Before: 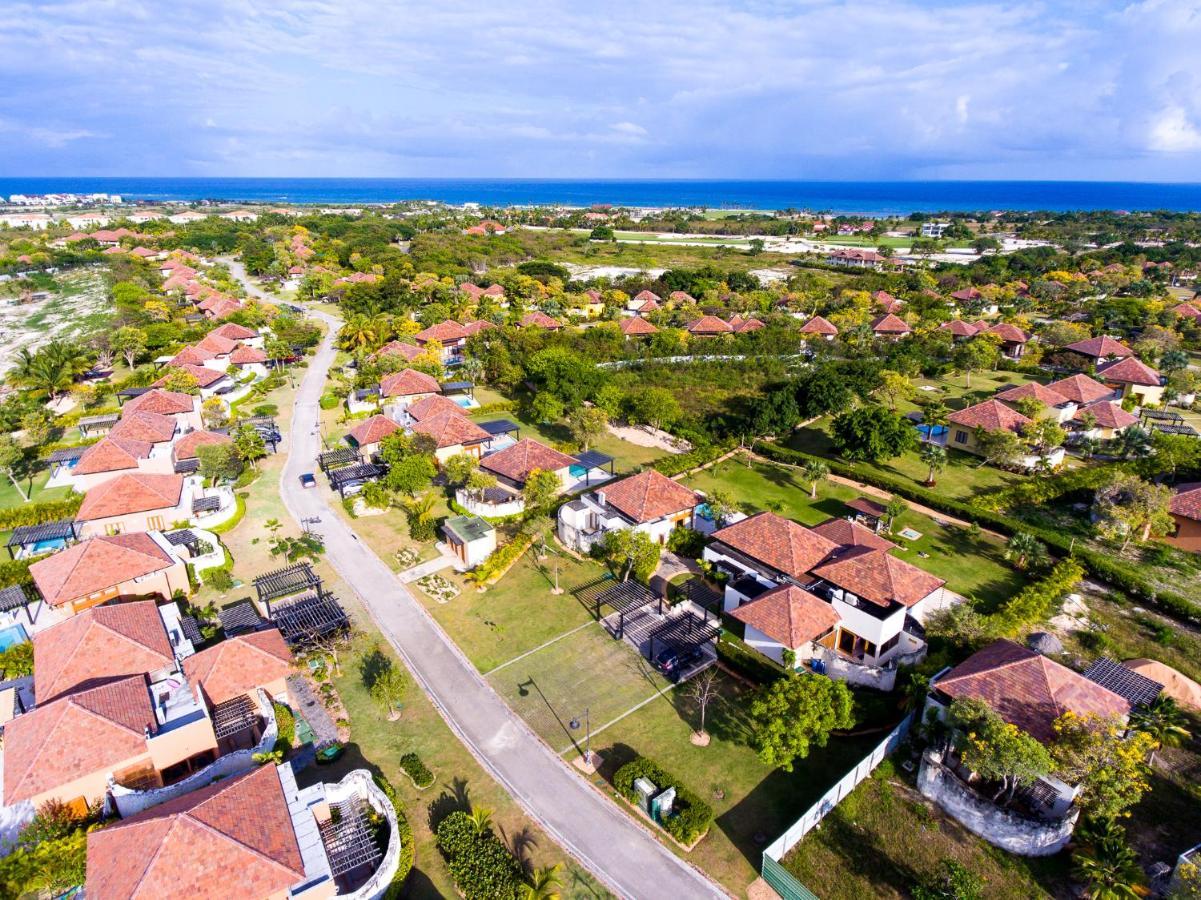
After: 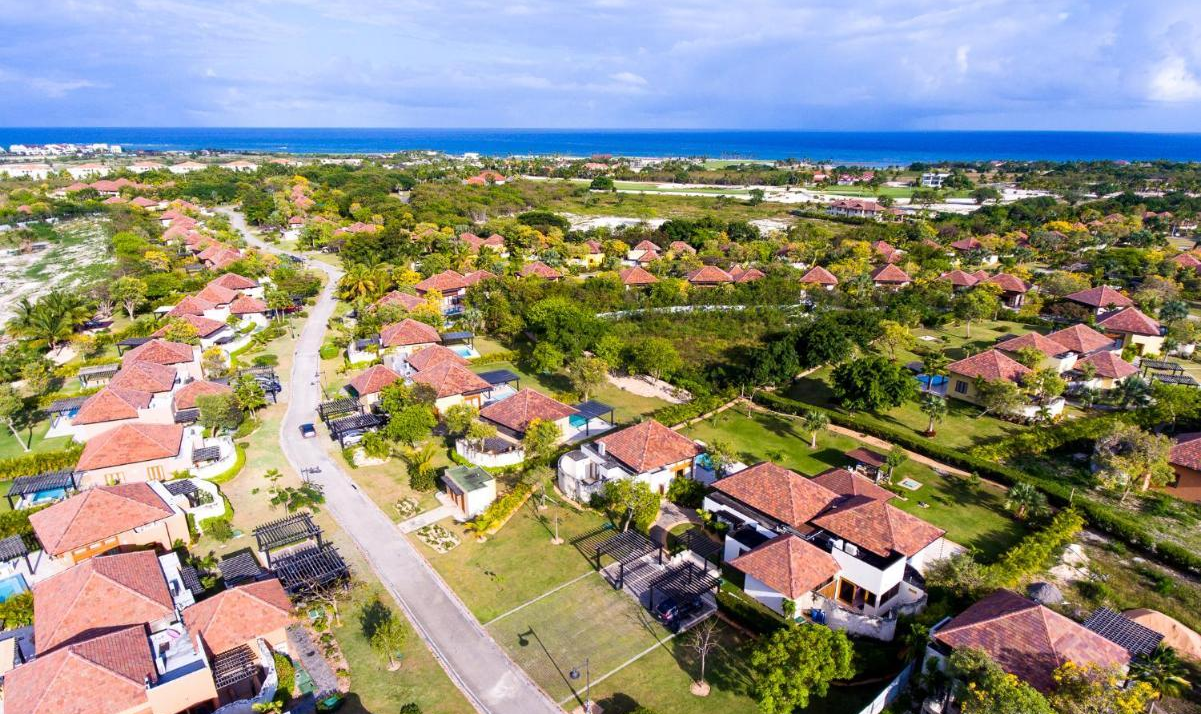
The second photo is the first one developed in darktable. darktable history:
crop and rotate: top 5.652%, bottom 14.998%
